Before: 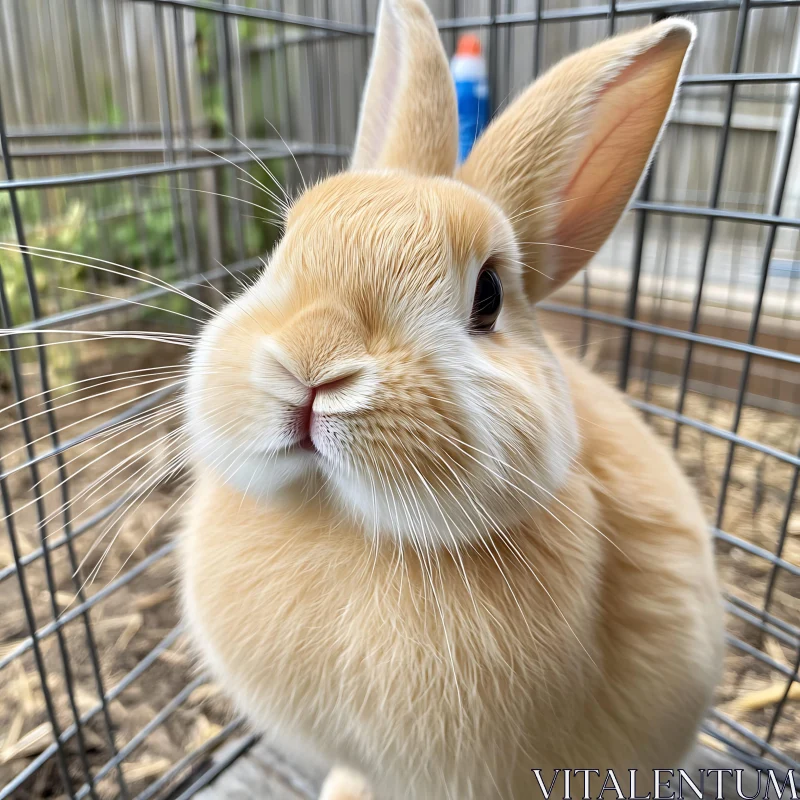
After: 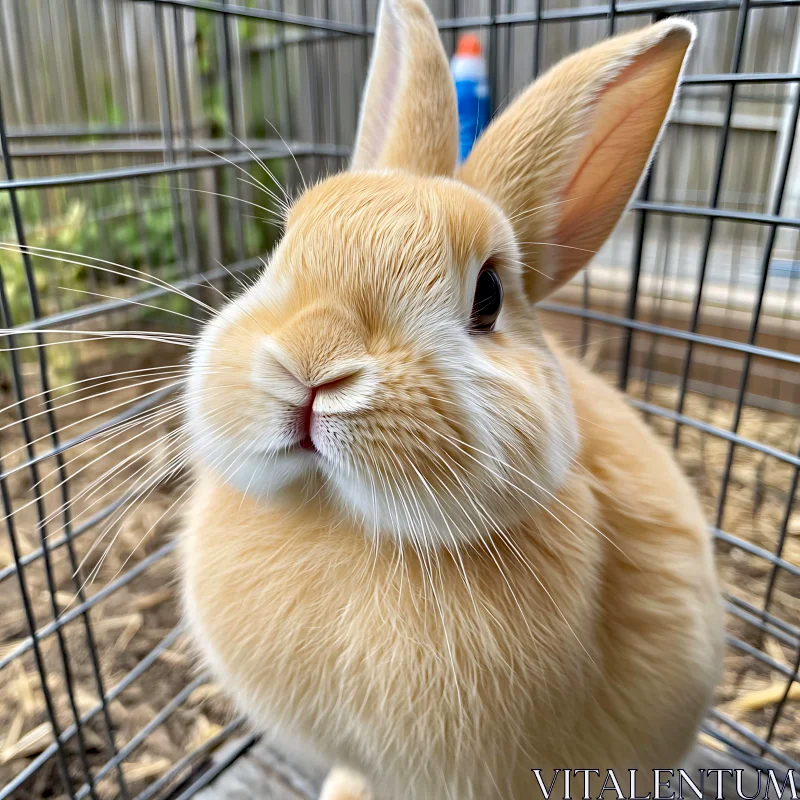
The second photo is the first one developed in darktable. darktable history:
haze removal: strength 0.286, distance 0.257, adaptive false
